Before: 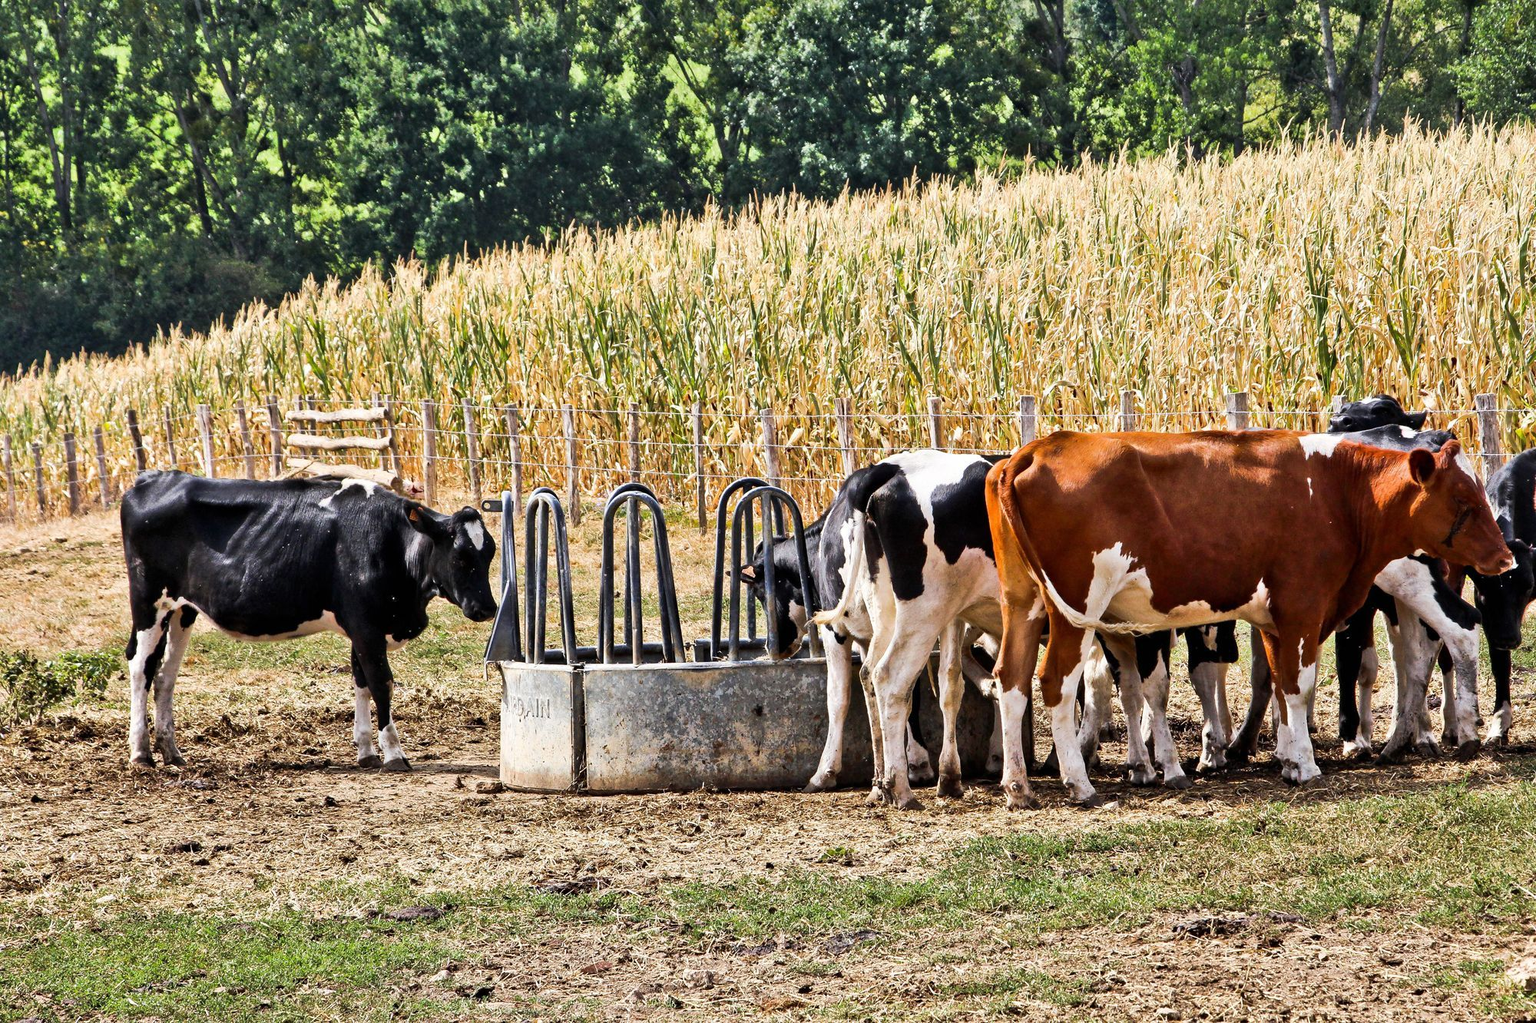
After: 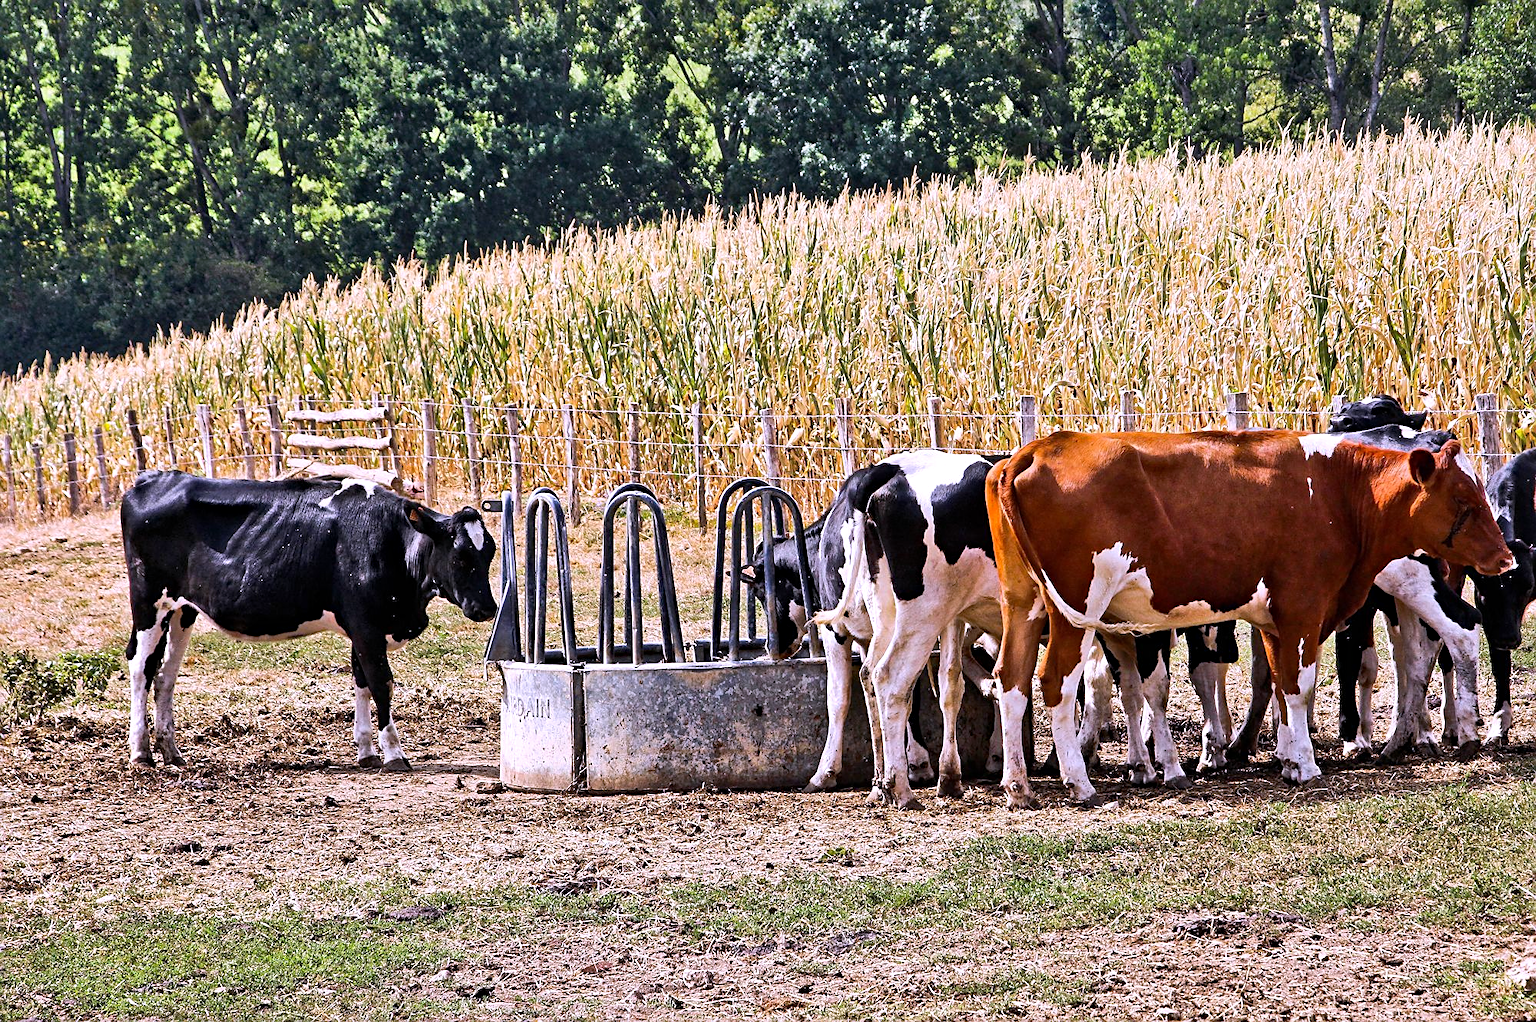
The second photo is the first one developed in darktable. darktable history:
white balance: red 1.042, blue 1.17
haze removal: compatibility mode true, adaptive false
sharpen: on, module defaults
